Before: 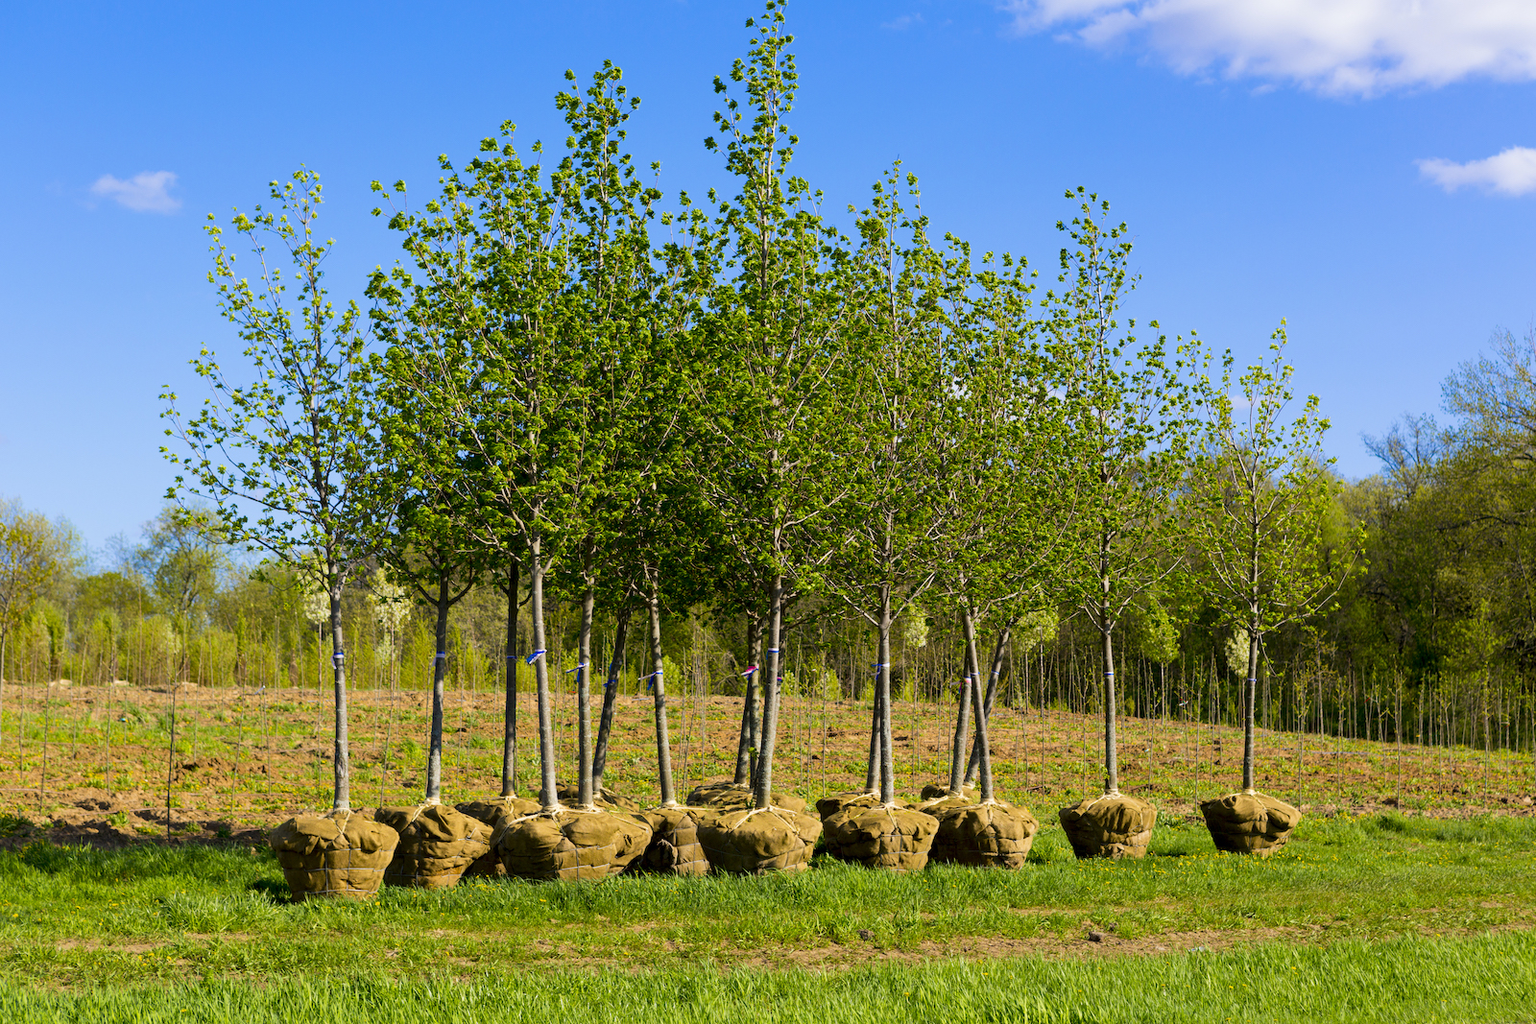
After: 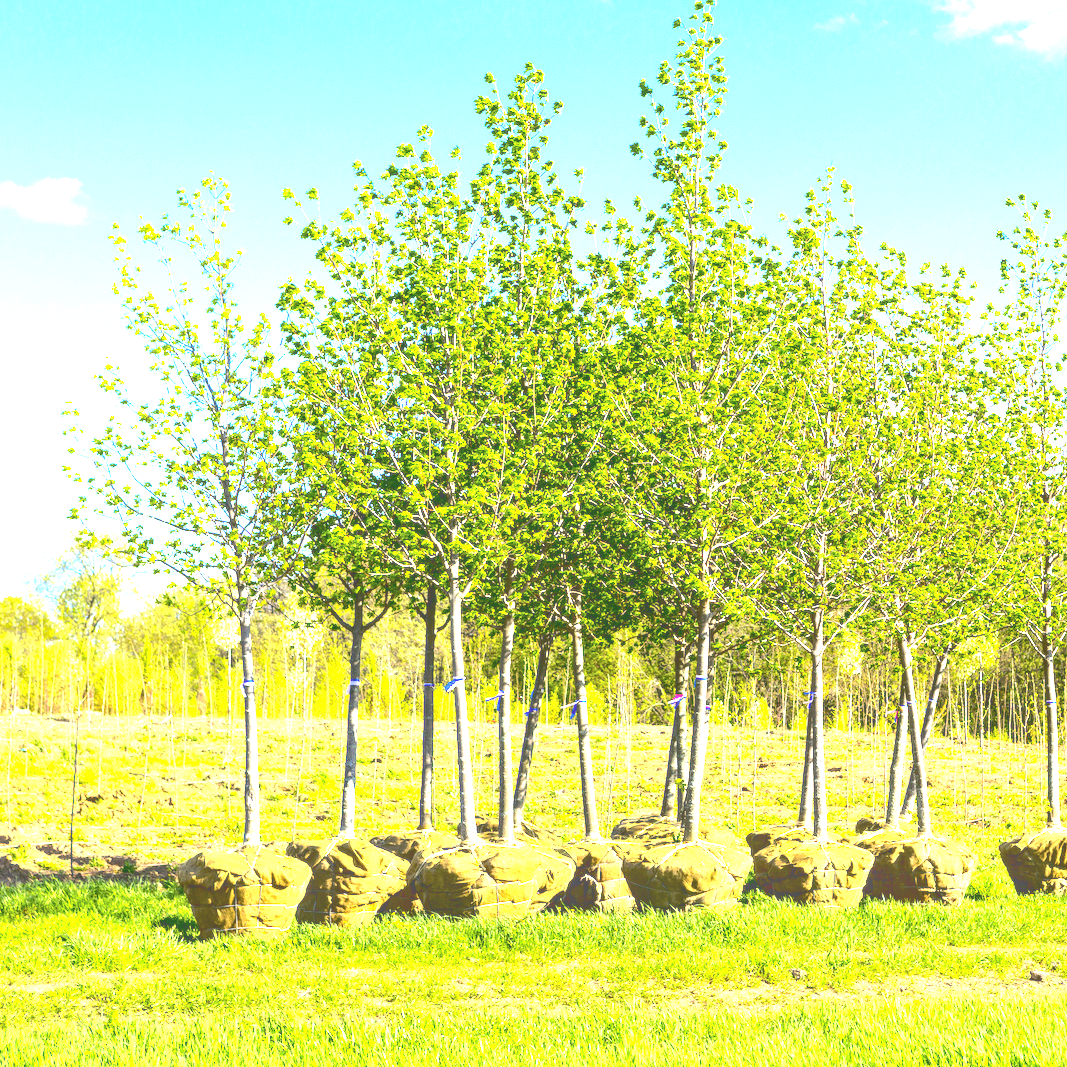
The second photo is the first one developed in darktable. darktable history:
crop and rotate: left 6.544%, right 26.742%
exposure: black level correction 0, exposure 2.399 EV, compensate highlight preservation false
tone curve: curves: ch0 [(0, 0) (0.003, 0.299) (0.011, 0.299) (0.025, 0.299) (0.044, 0.299) (0.069, 0.3) (0.1, 0.306) (0.136, 0.316) (0.177, 0.326) (0.224, 0.338) (0.277, 0.366) (0.335, 0.406) (0.399, 0.462) (0.468, 0.533) (0.543, 0.607) (0.623, 0.7) (0.709, 0.775) (0.801, 0.843) (0.898, 0.903) (1, 1)], color space Lab, independent channels, preserve colors none
local contrast: on, module defaults
